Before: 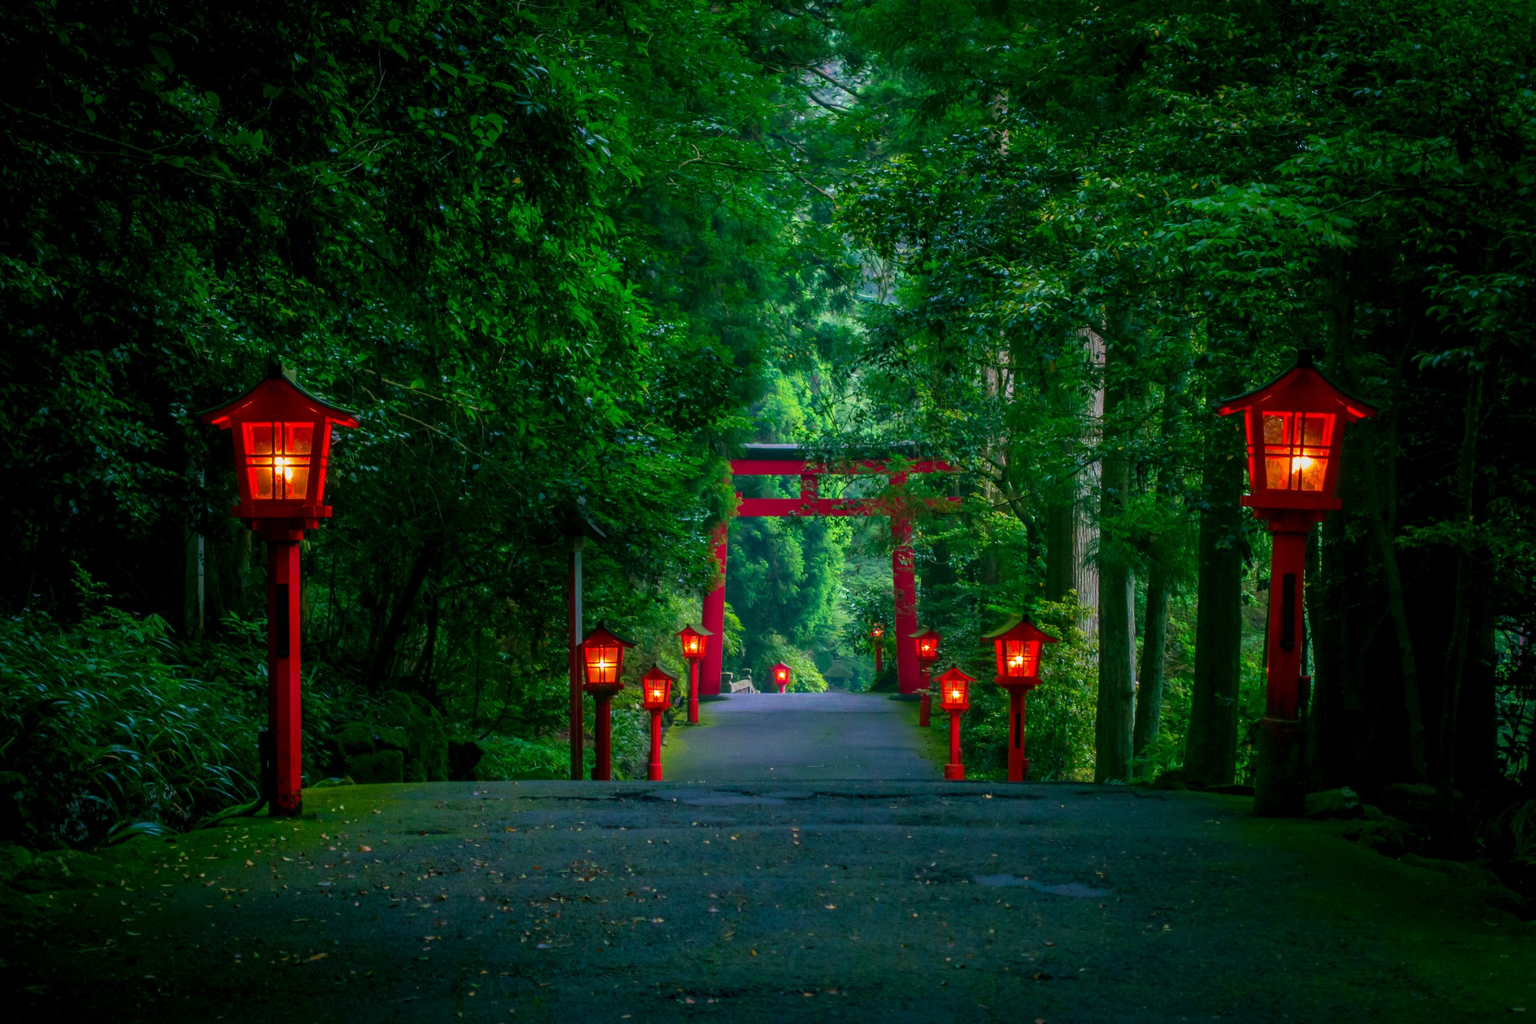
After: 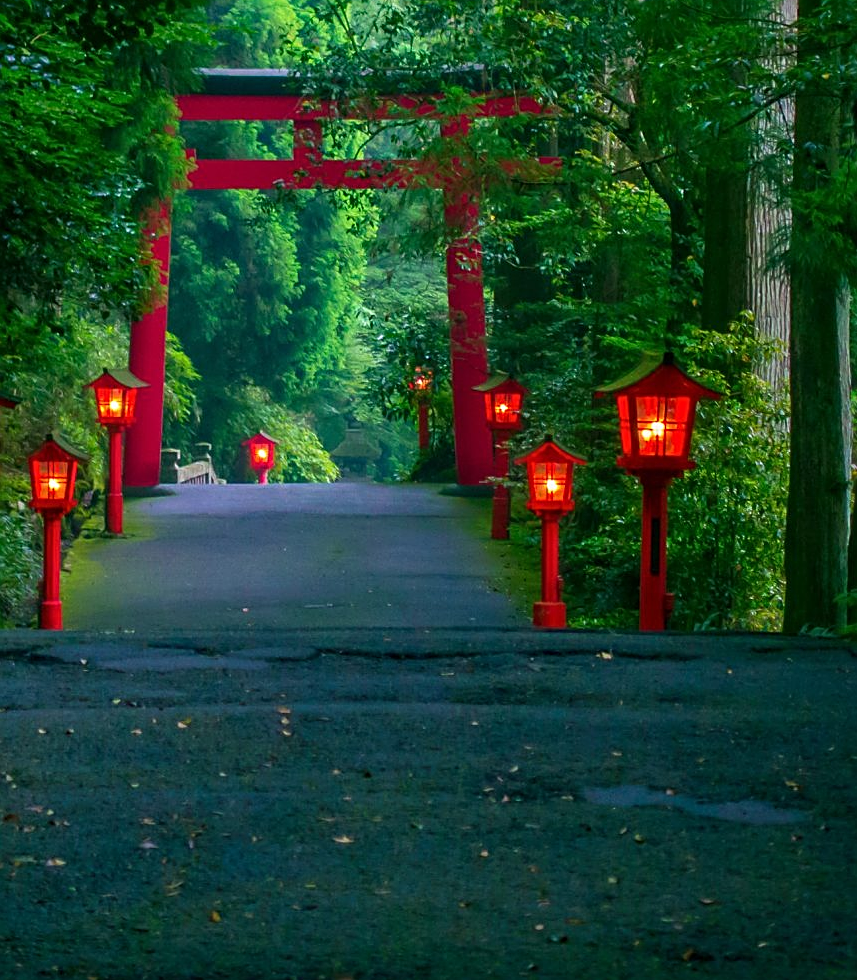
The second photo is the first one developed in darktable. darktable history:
sharpen: on, module defaults
crop: left 40.672%, top 39.386%, right 25.847%, bottom 3.145%
